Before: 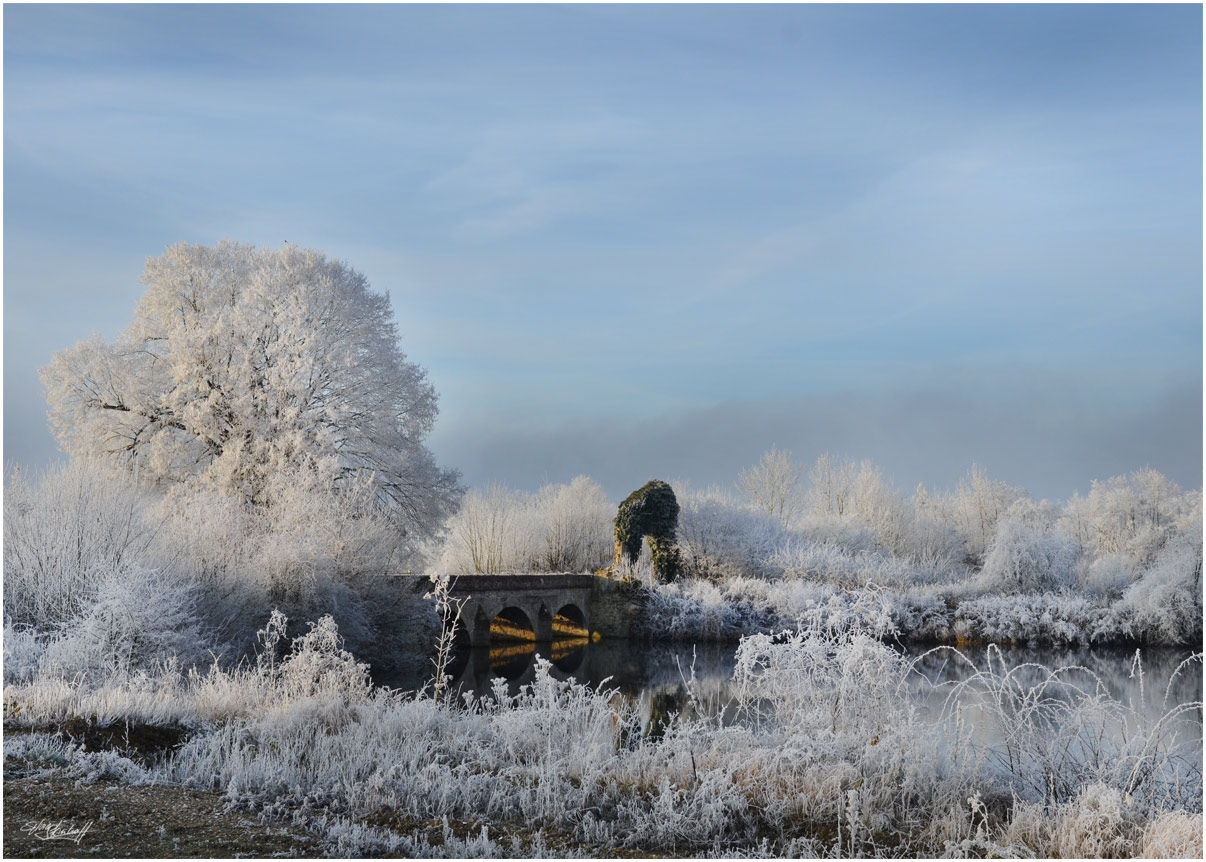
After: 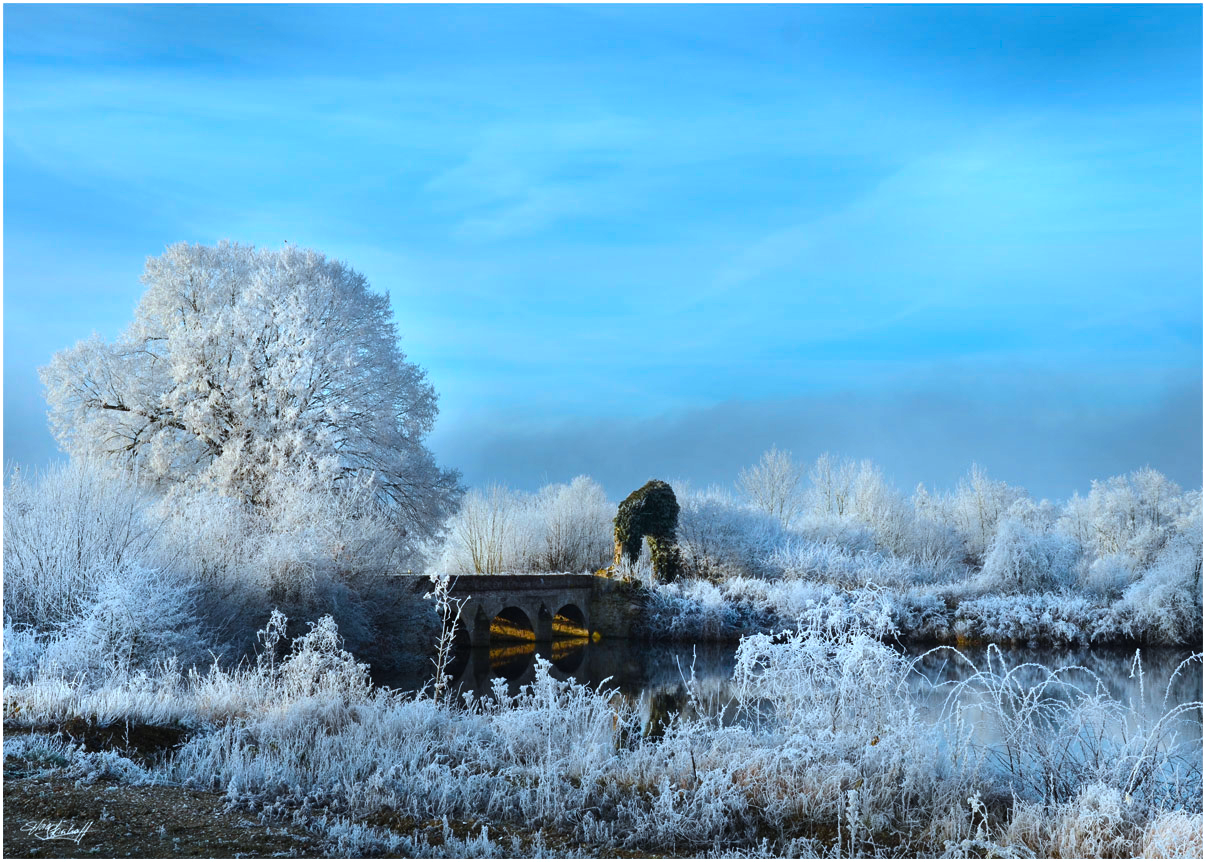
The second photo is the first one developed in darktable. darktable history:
color correction: highlights a* -9.67, highlights b* -21.38
color balance rgb: perceptual saturation grading › global saturation 30.049%, perceptual brilliance grading › global brilliance 15.541%, perceptual brilliance grading › shadows -35.354%, global vibrance 25.359%
